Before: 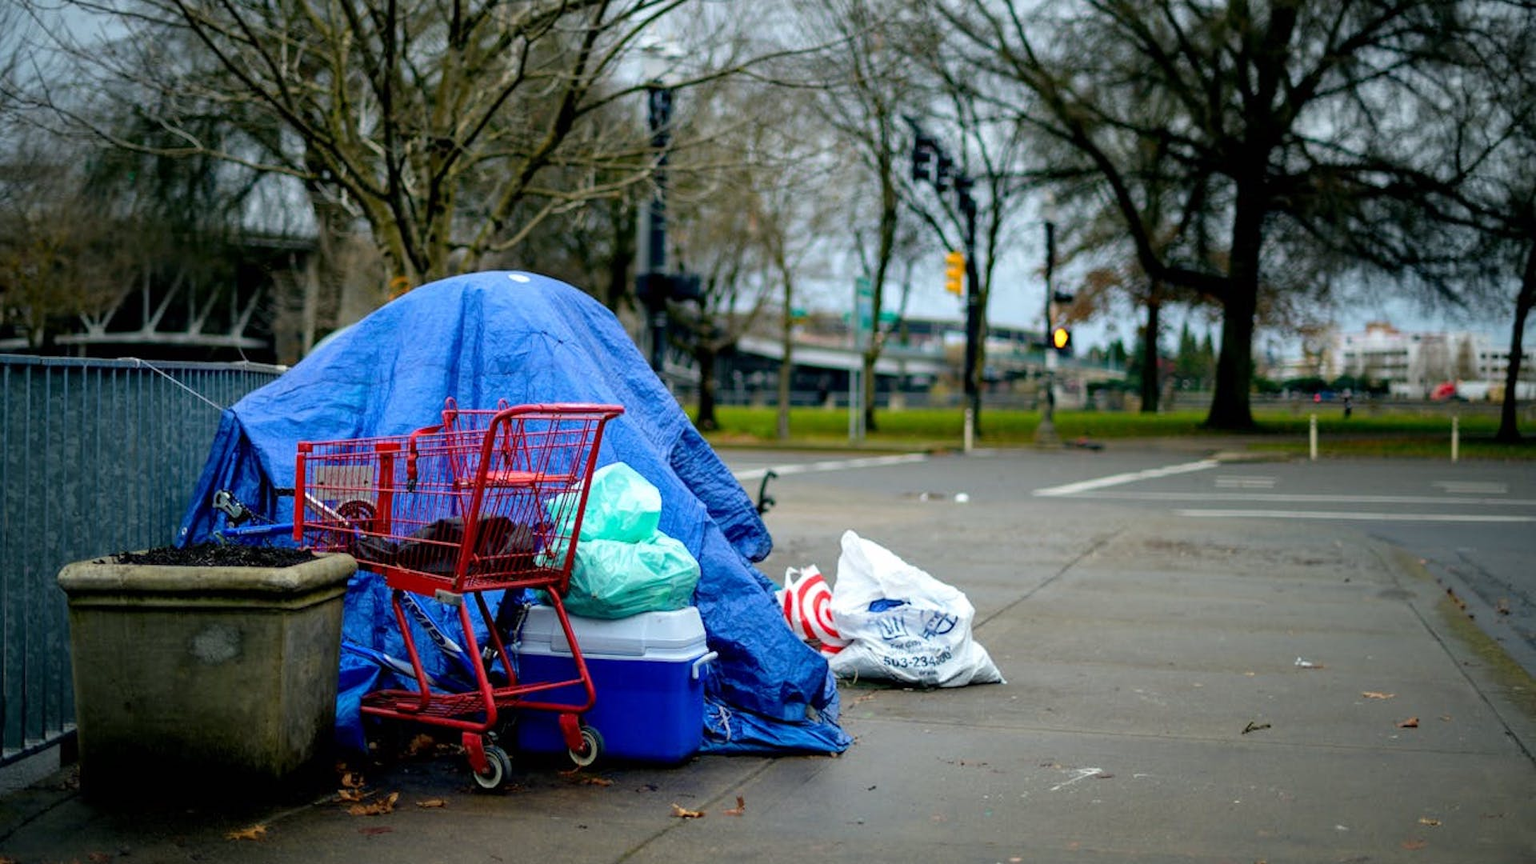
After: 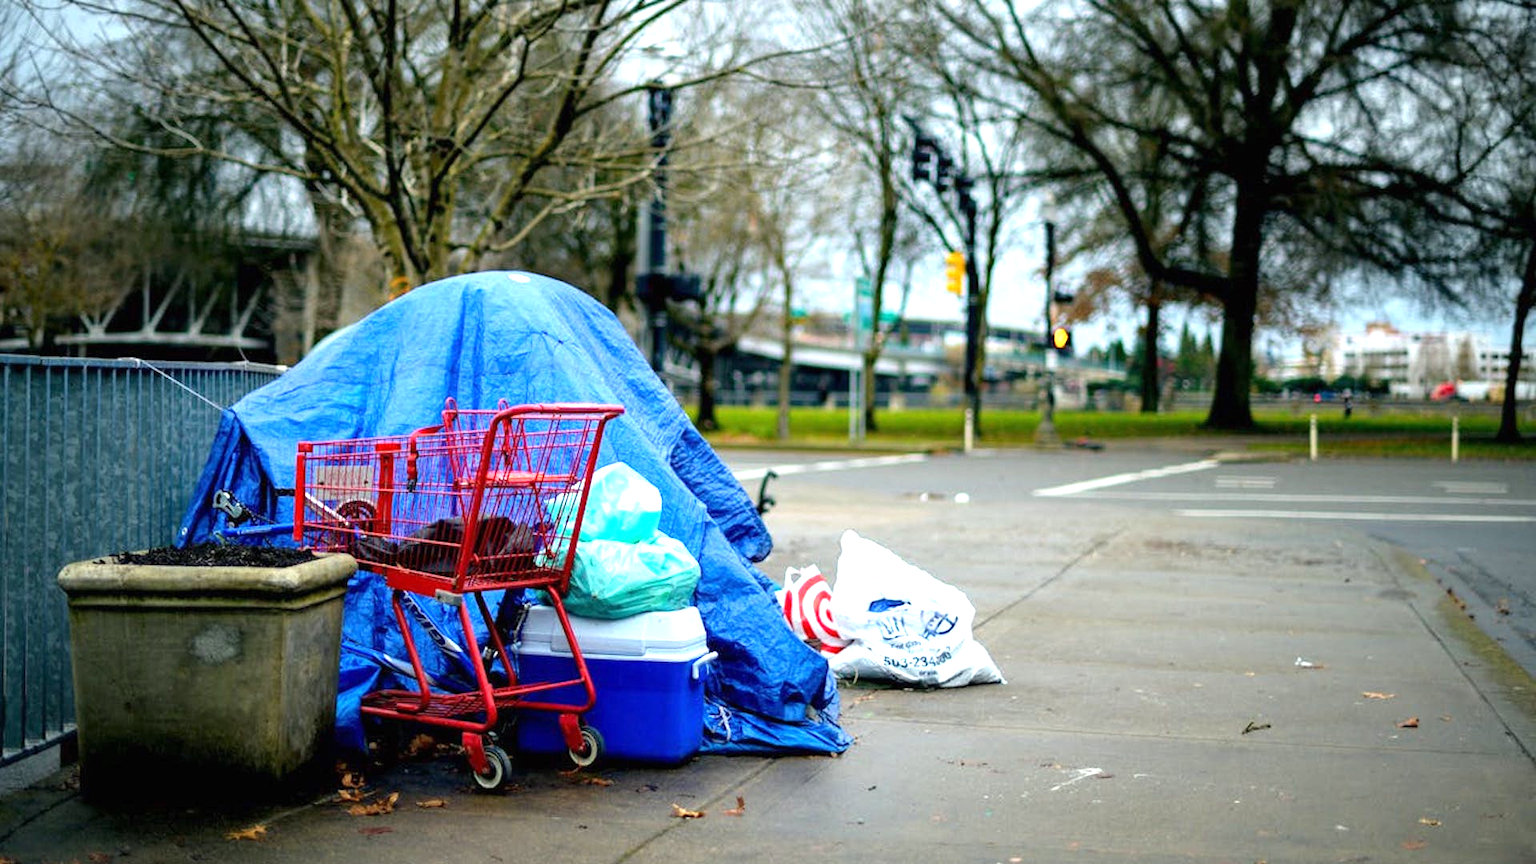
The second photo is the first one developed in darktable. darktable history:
white balance: emerald 1
exposure: black level correction 0, exposure 0.95 EV, compensate exposure bias true, compensate highlight preservation false
